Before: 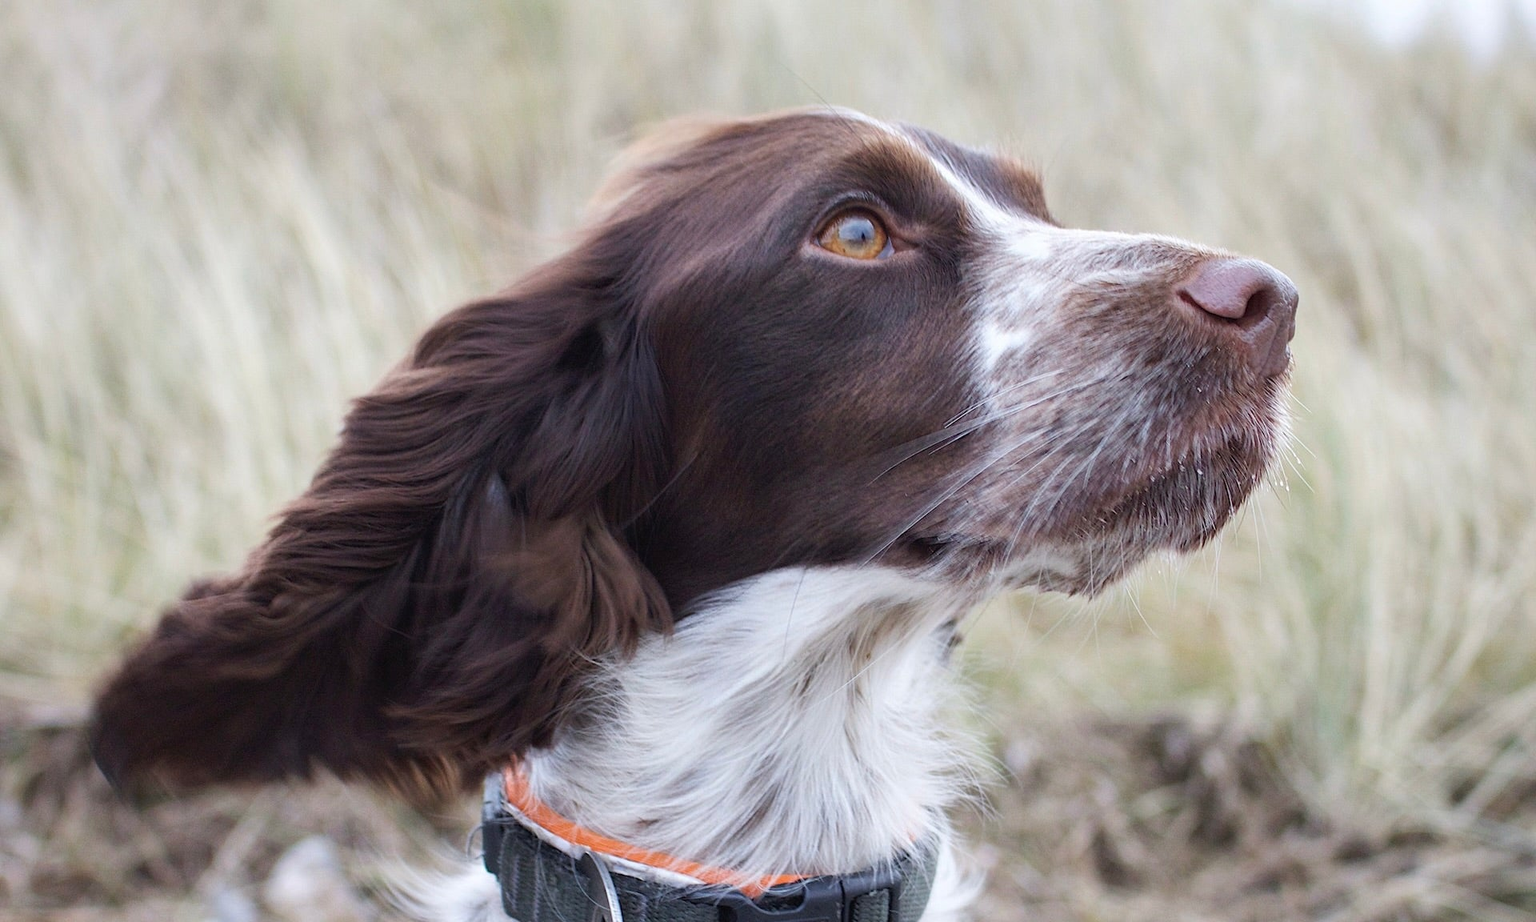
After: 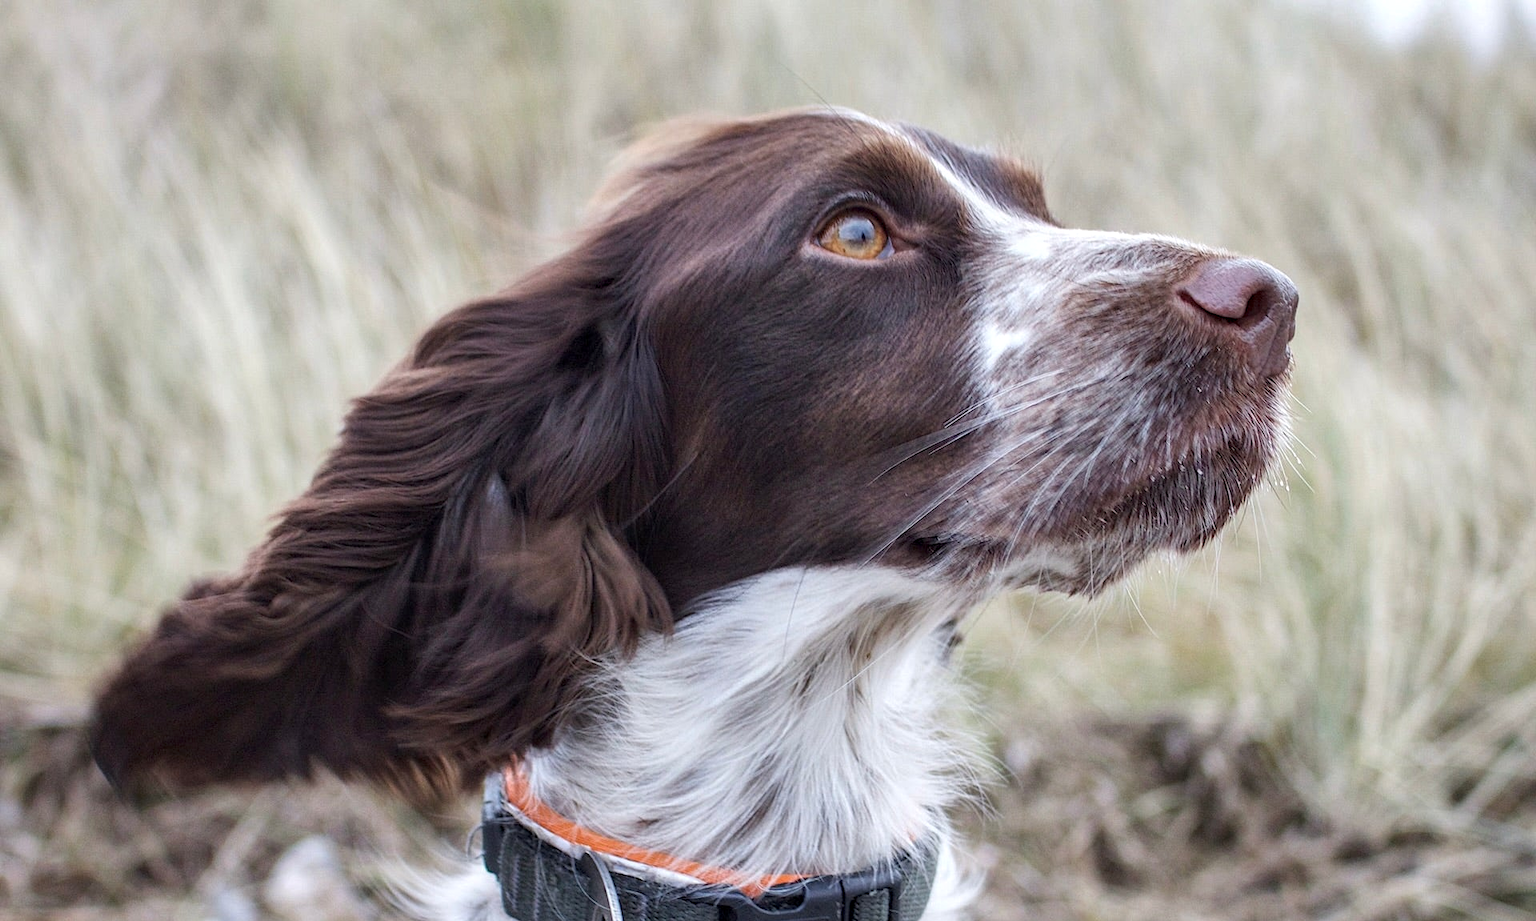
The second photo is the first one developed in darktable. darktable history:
shadows and highlights: shadows 37.27, highlights -28.18, soften with gaussian
local contrast: detail 130%
